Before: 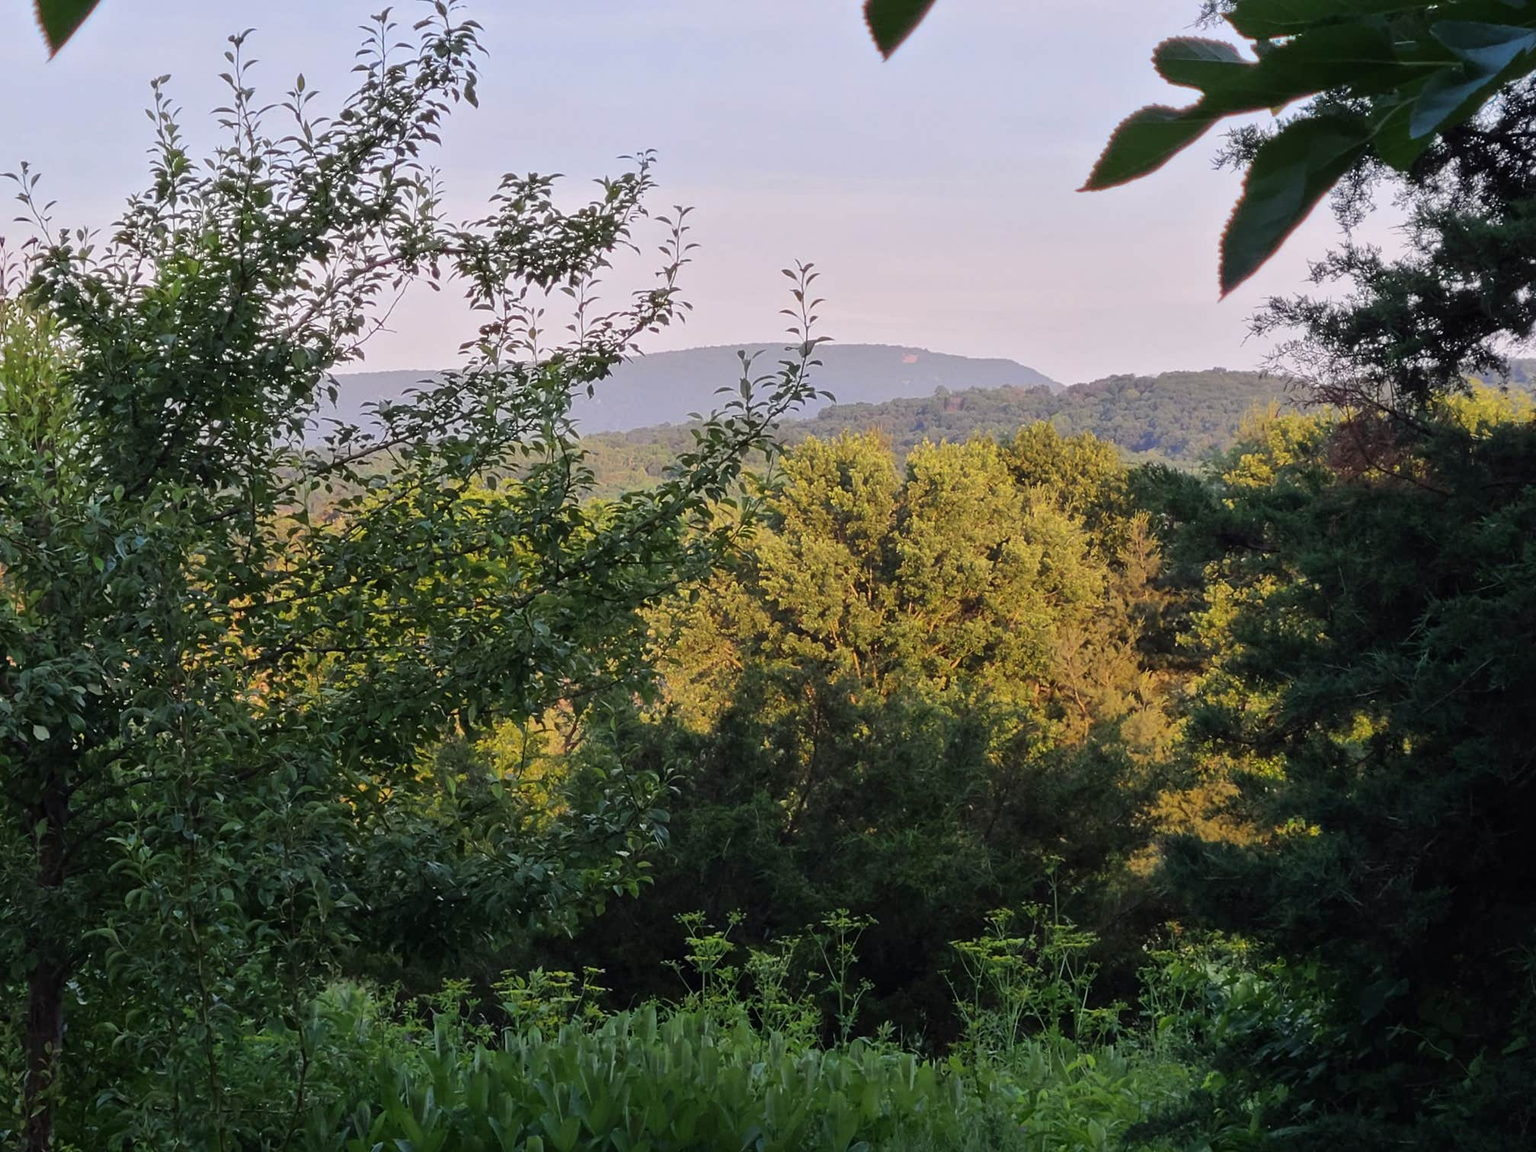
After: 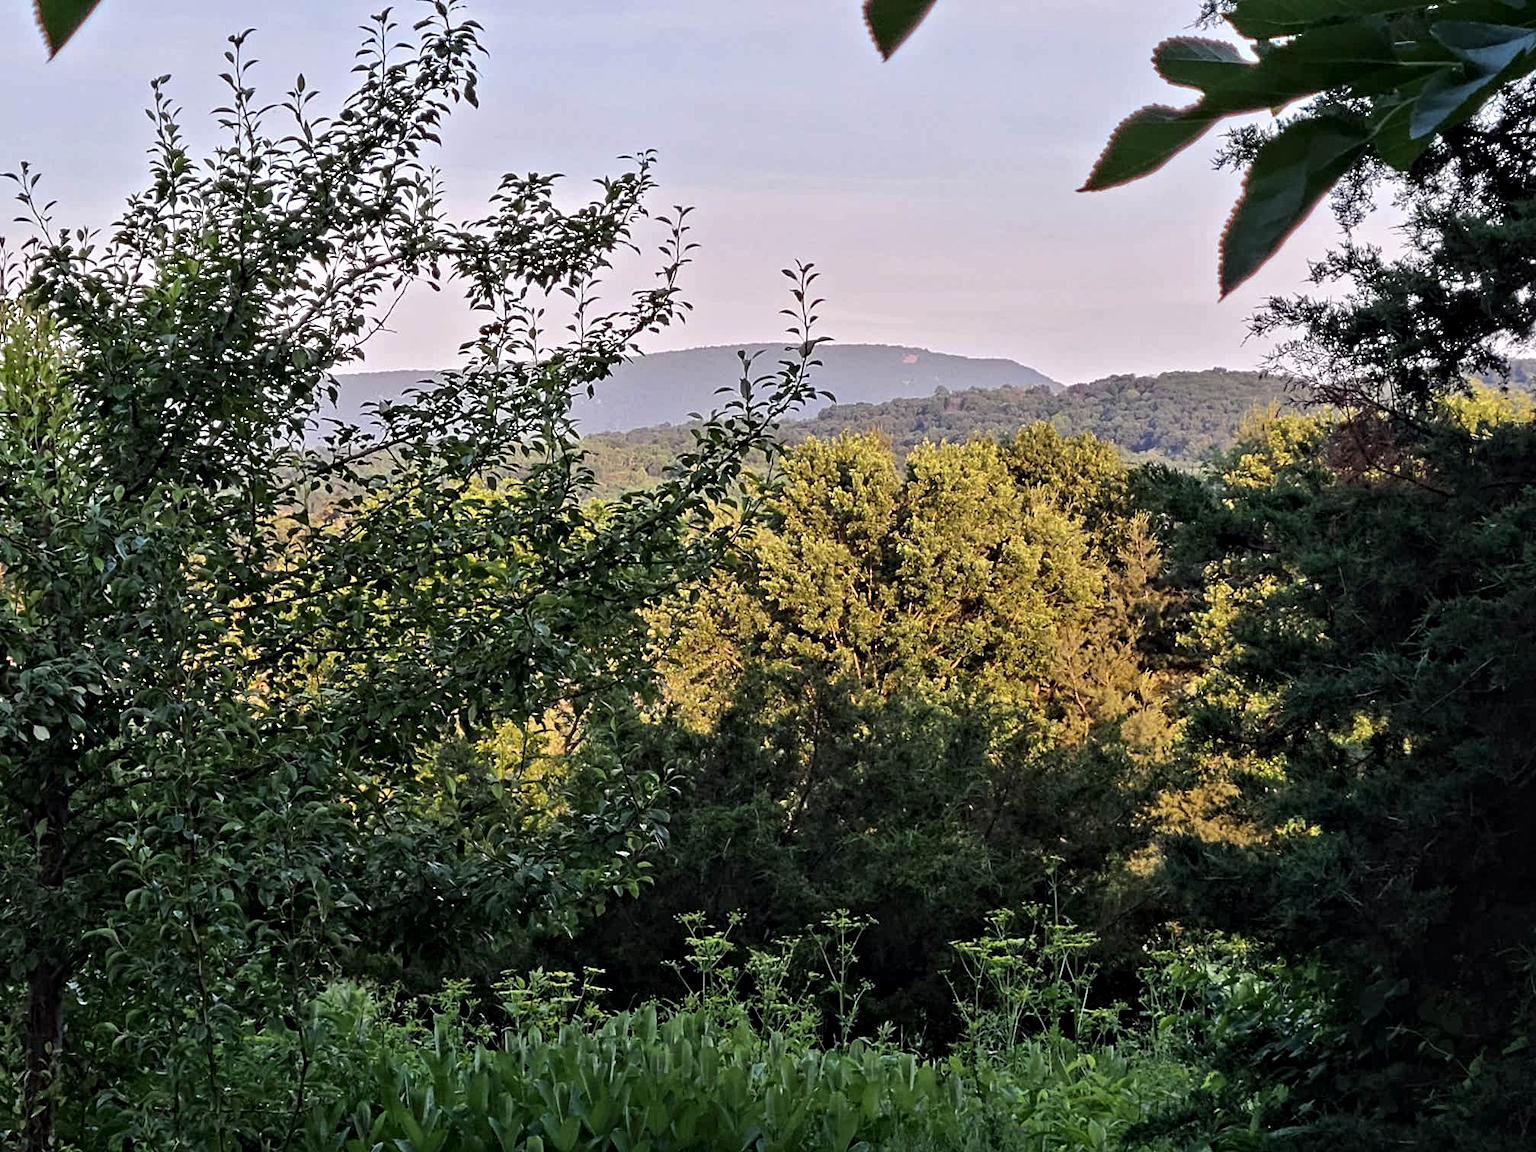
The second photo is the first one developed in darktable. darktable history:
contrast equalizer: octaves 7, y [[0.5, 0.542, 0.583, 0.625, 0.667, 0.708], [0.5 ×6], [0.5 ×6], [0 ×6], [0 ×6]]
